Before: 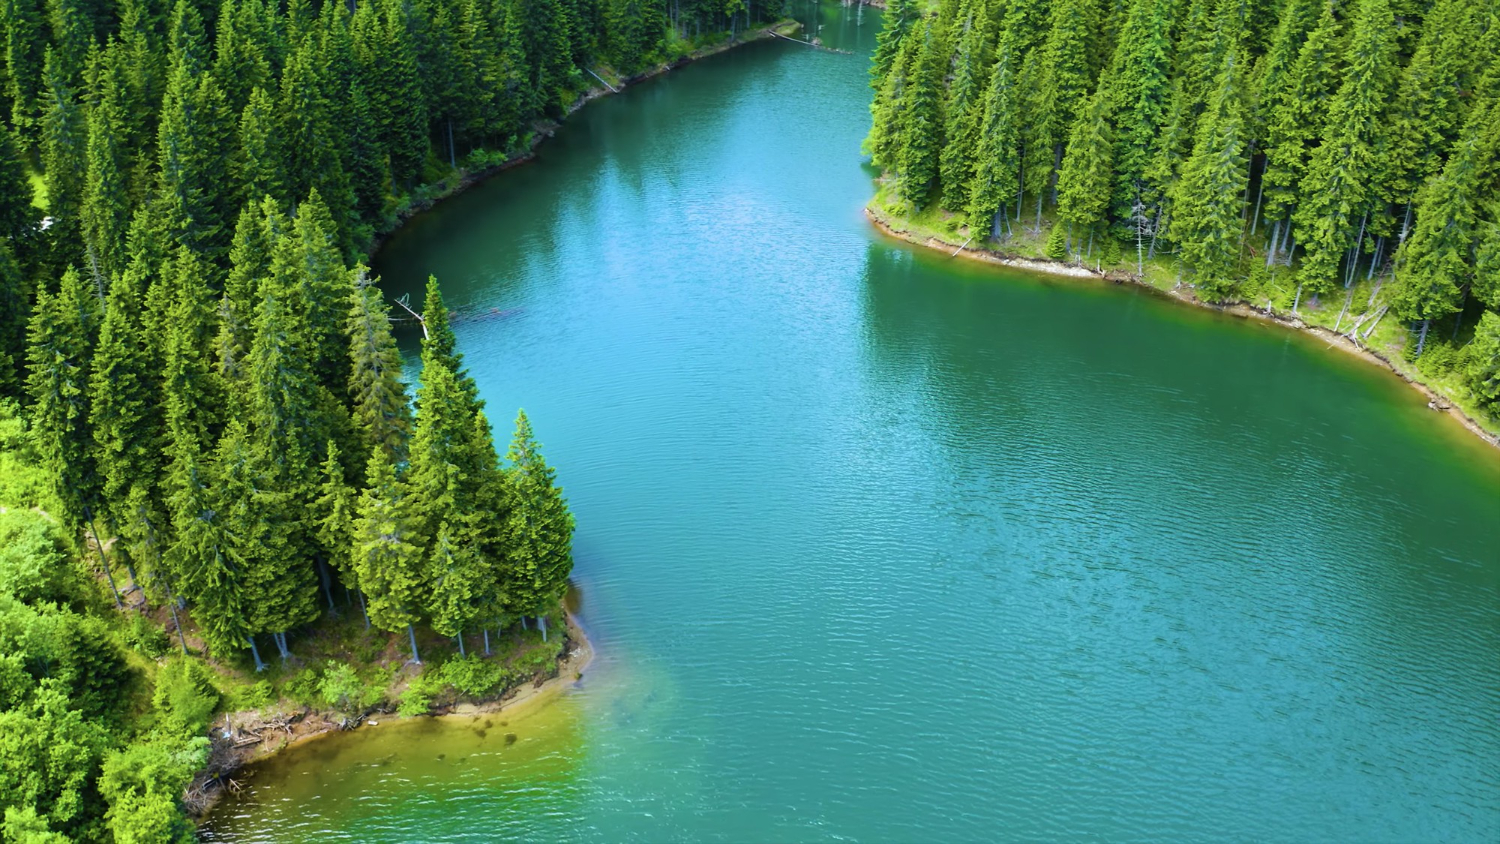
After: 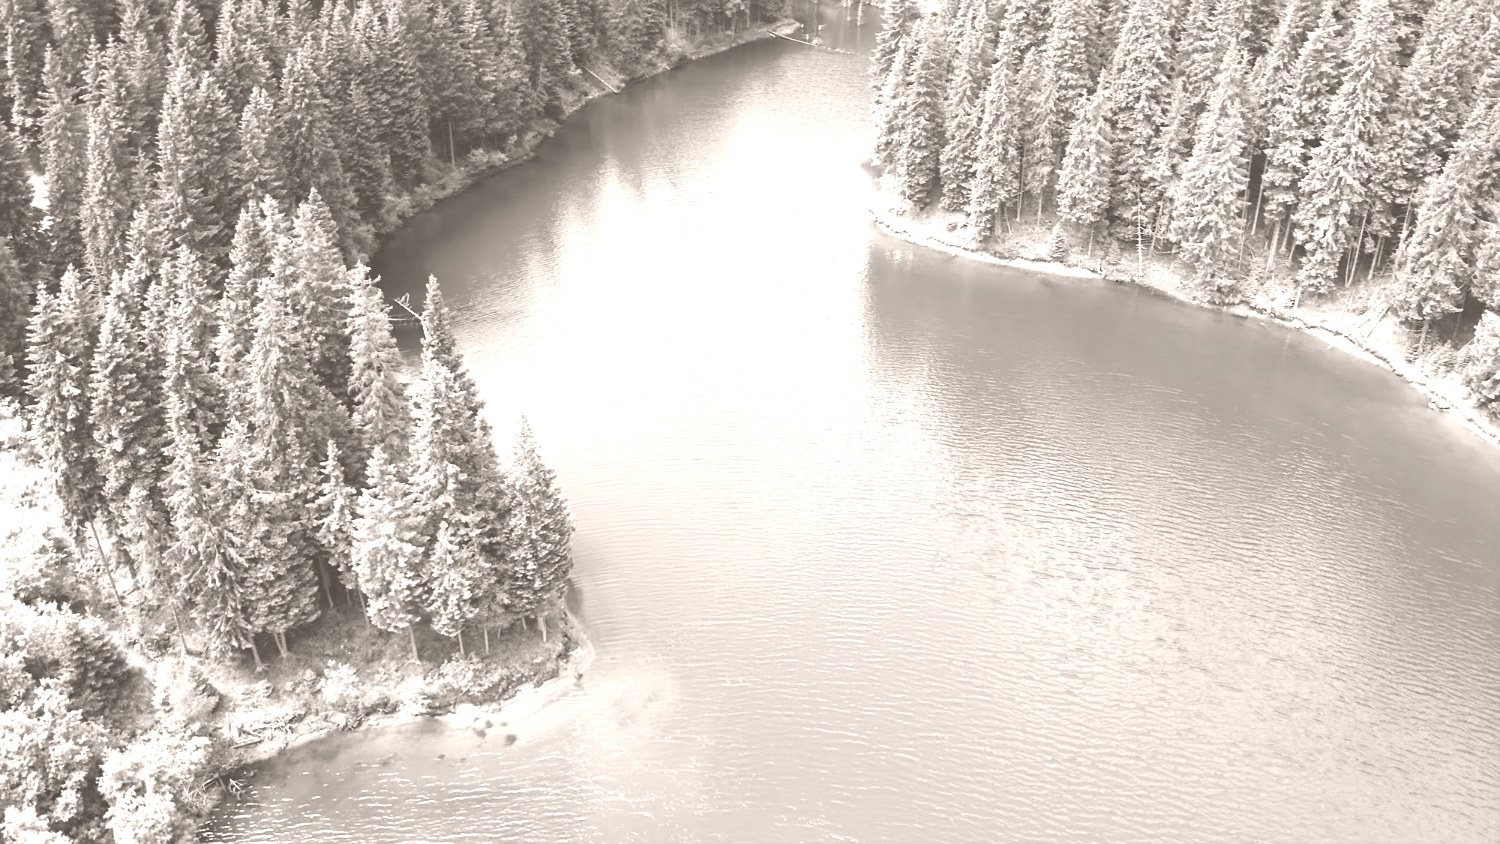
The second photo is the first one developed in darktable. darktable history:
colorize: hue 34.49°, saturation 35.33%, source mix 100%, lightness 55%, version 1
sharpen: amount 0.2
